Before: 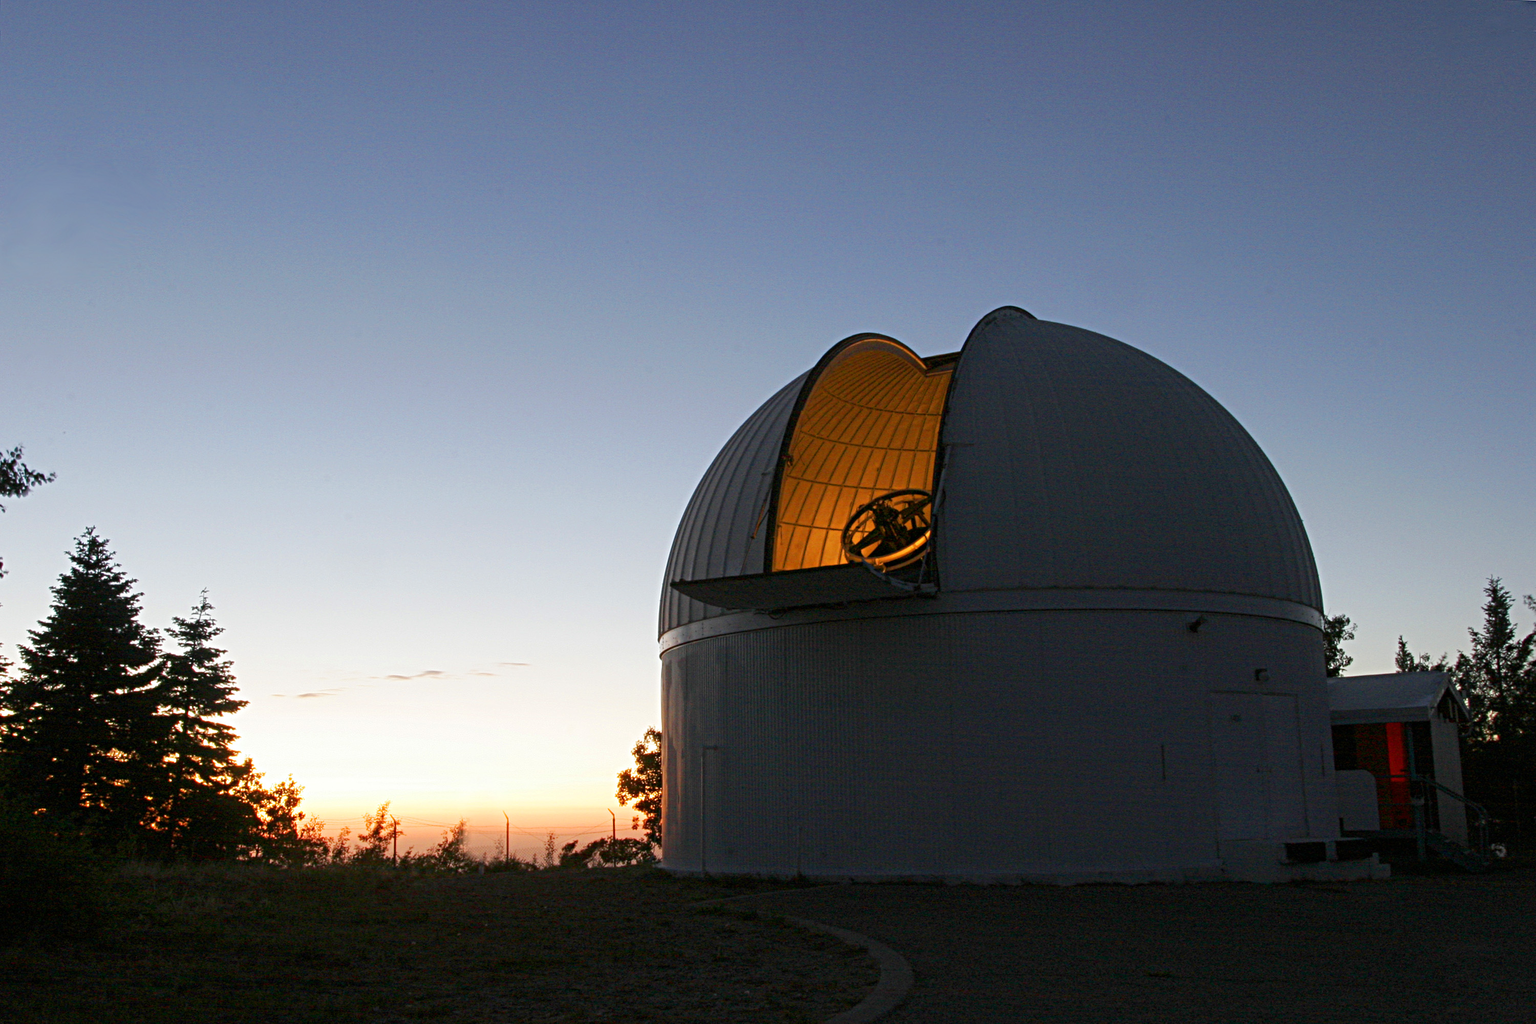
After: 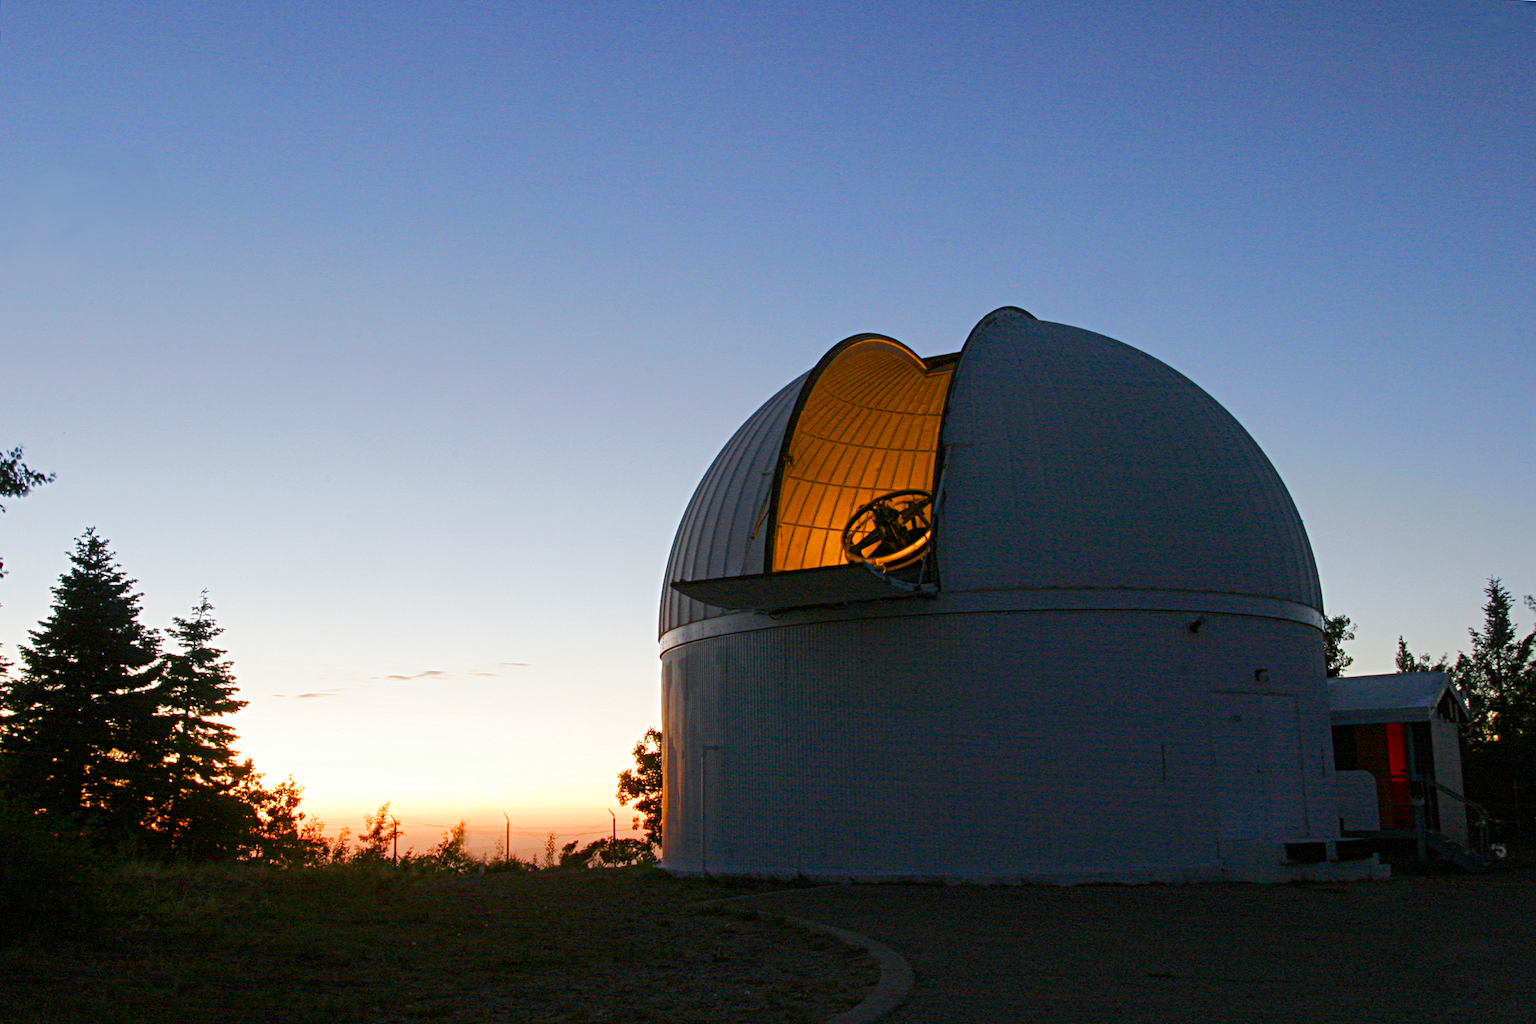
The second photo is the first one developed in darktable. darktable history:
color balance rgb: shadows lift › chroma 1%, shadows lift › hue 243.16°, linear chroma grading › global chroma 14.982%, perceptual saturation grading › global saturation 24.934%, perceptual saturation grading › highlights -50.02%, perceptual saturation grading › shadows 30.359%, perceptual brilliance grading › mid-tones 9.189%, perceptual brilliance grading › shadows 14.742%, global vibrance 20%
